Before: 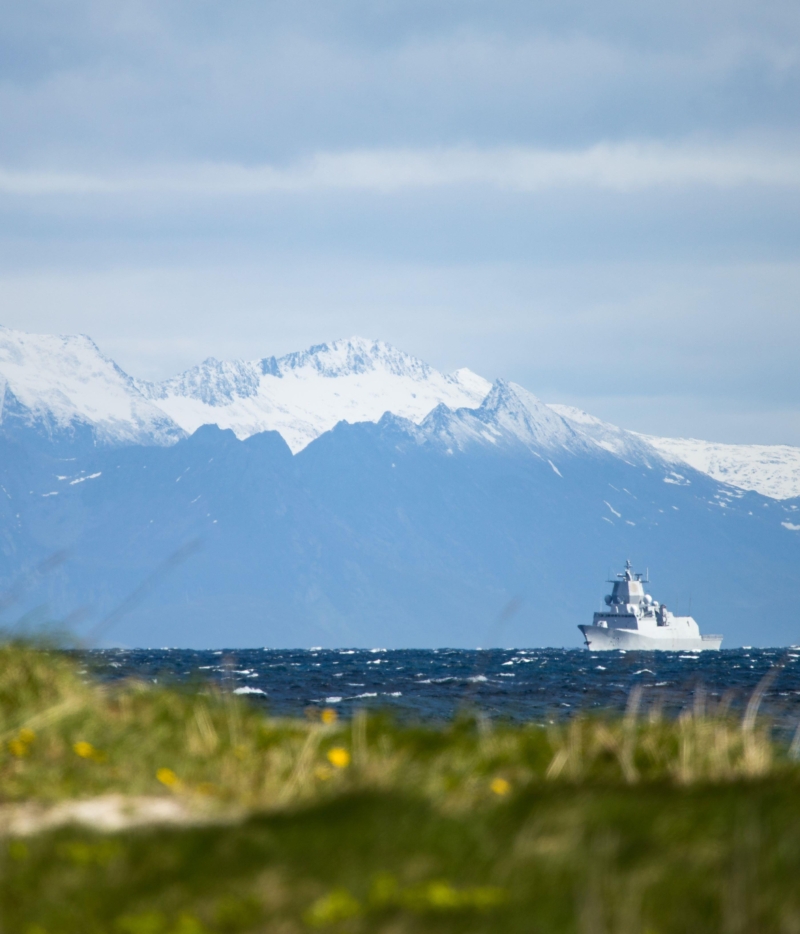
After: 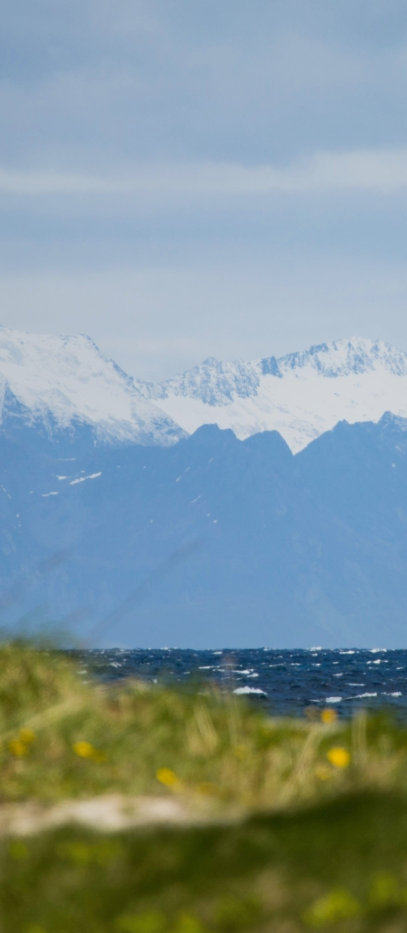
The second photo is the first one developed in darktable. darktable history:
exposure: exposure -0.04 EV, compensate highlight preservation false
filmic rgb: black relative exposure -15.07 EV, white relative exposure 3 EV, target black luminance 0%, hardness 9.22, latitude 98.26%, contrast 0.914, shadows ↔ highlights balance 0.465%, color science v6 (2022)
crop and rotate: left 0.007%, top 0%, right 49.07%
